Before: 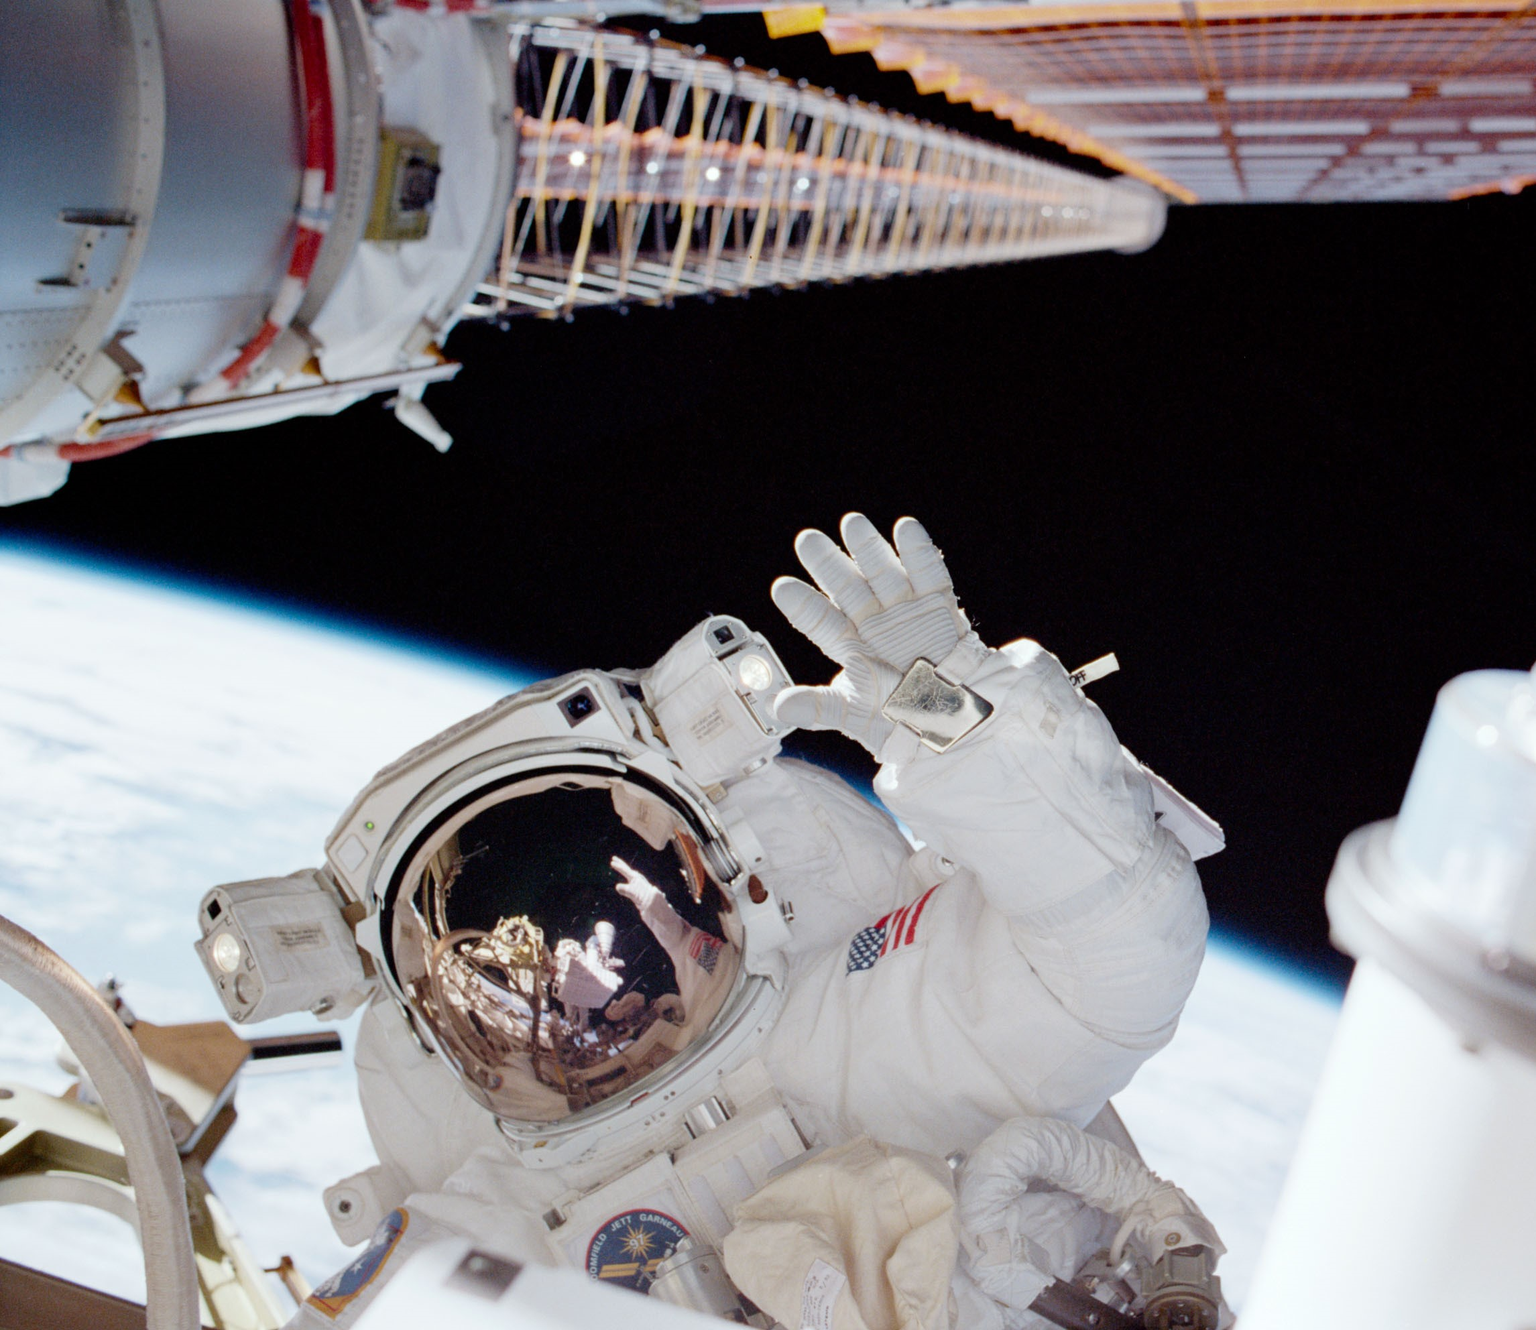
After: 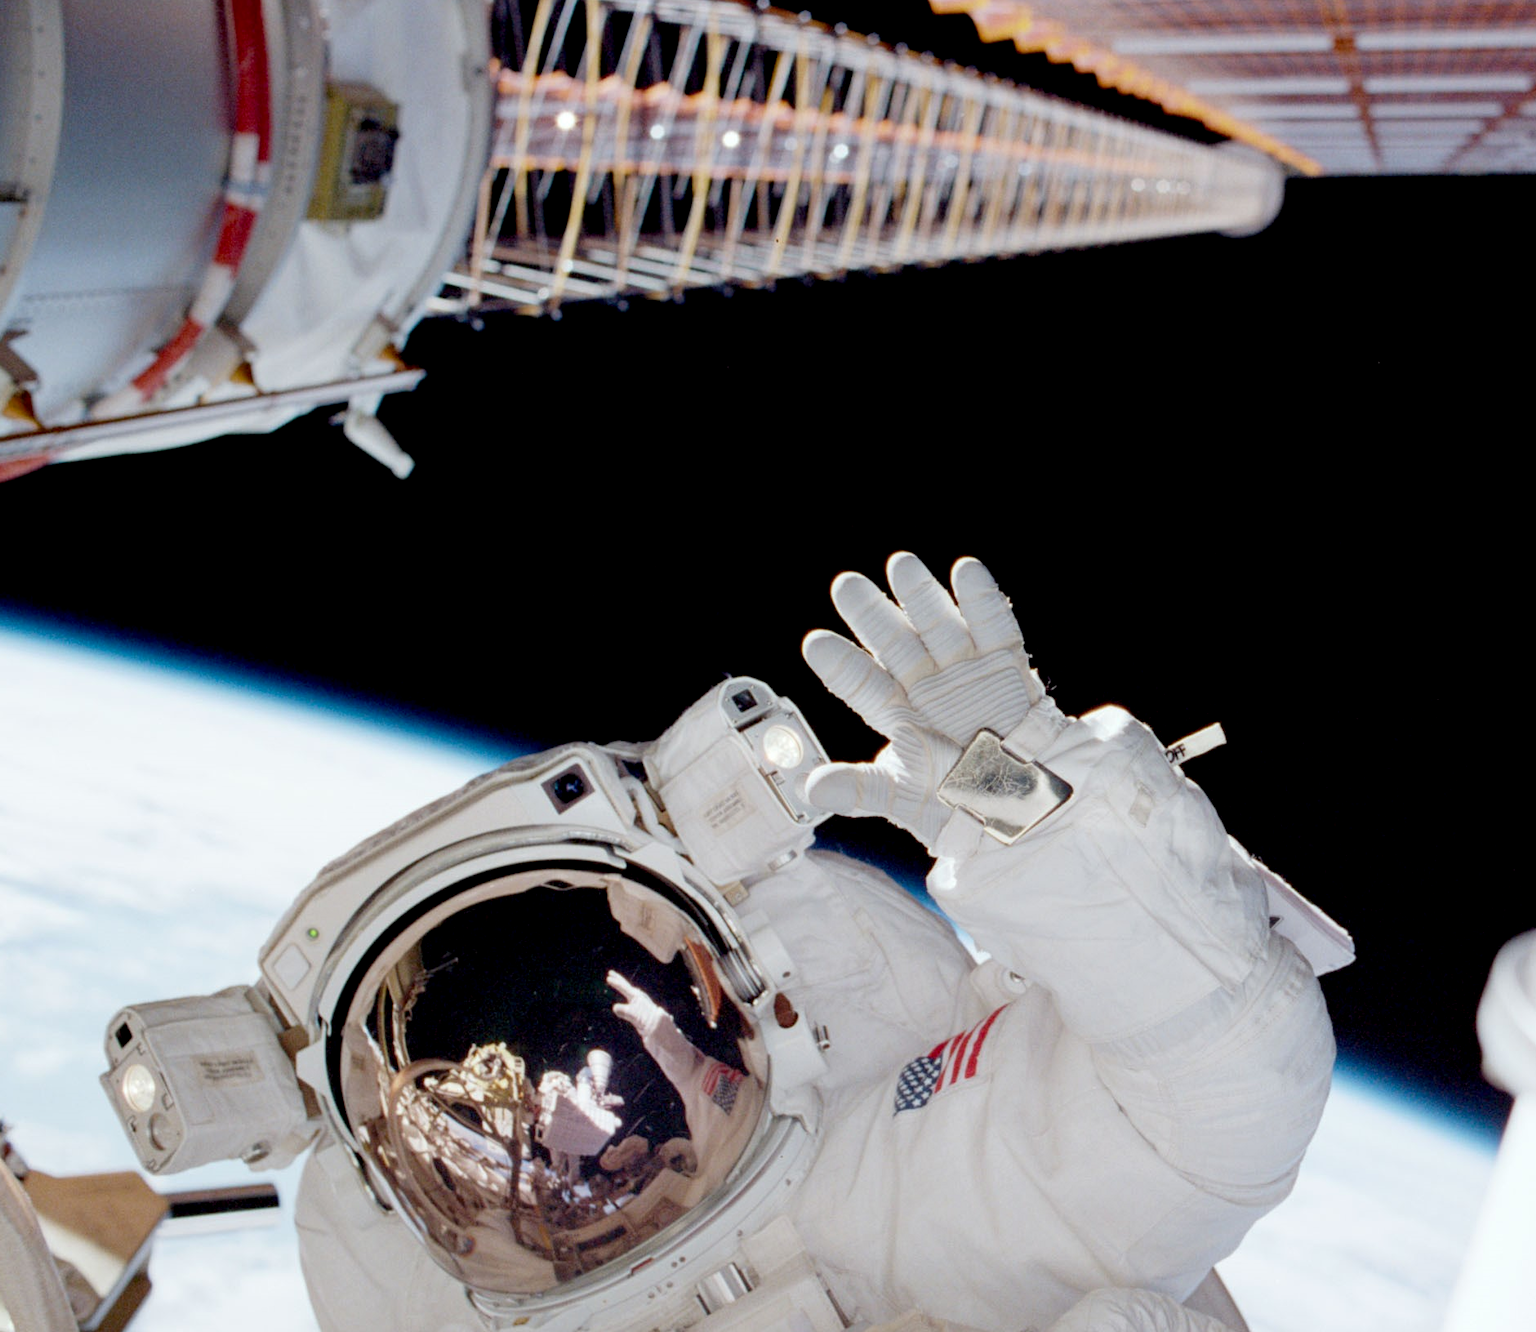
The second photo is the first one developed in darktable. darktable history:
crop and rotate: left 7.378%, top 4.519%, right 10.508%, bottom 13.212%
exposure: black level correction 0.005, exposure 0.015 EV, compensate highlight preservation false
